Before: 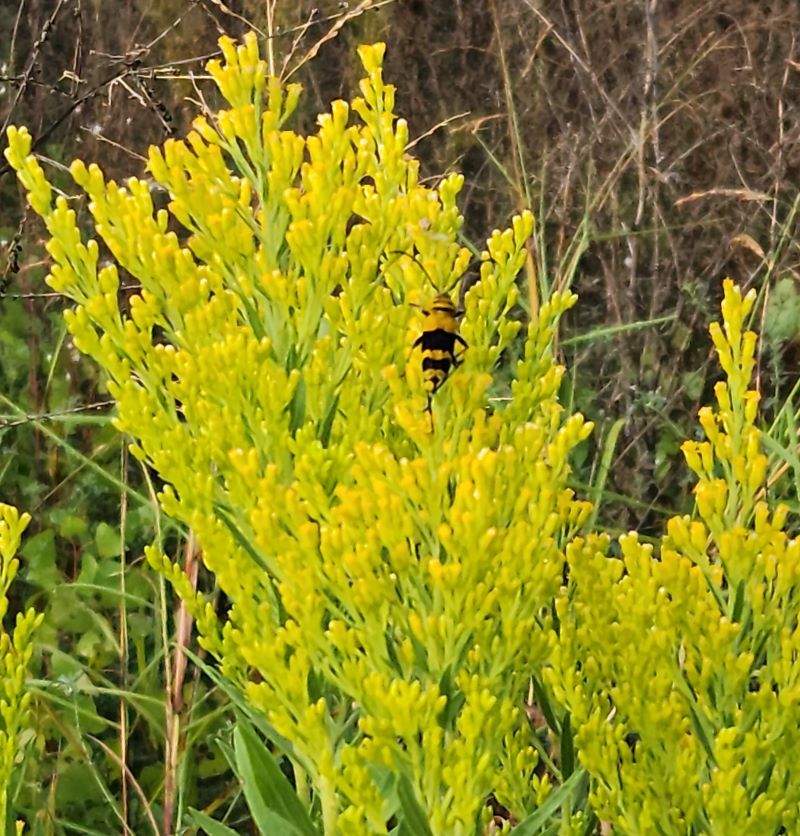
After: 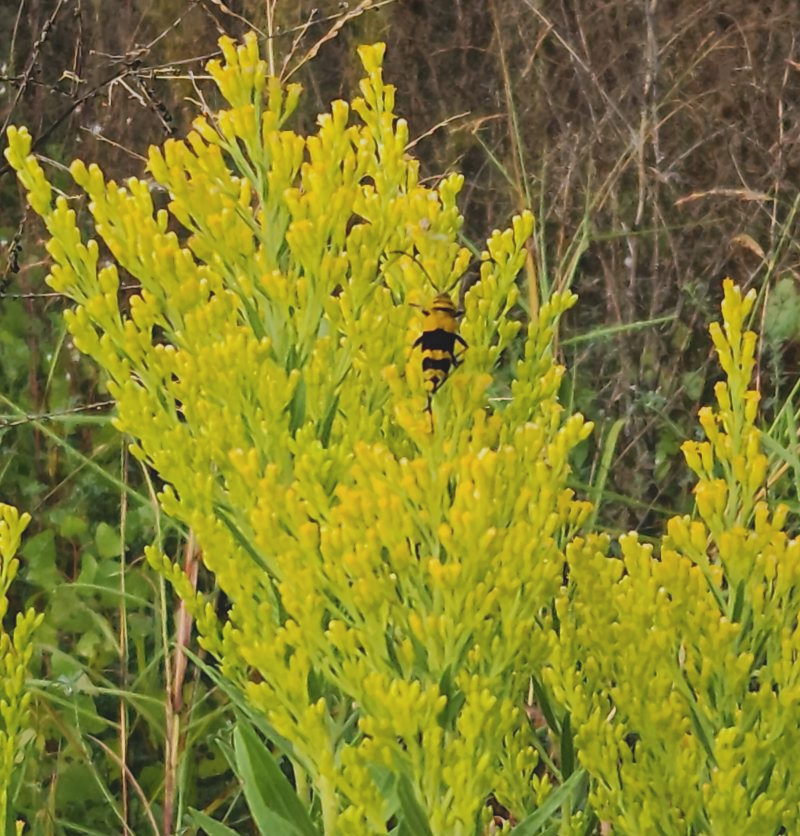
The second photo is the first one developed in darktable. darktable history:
local contrast: highlights 67%, shadows 69%, detail 84%, midtone range 0.324
contrast brightness saturation: contrast -0.081, brightness -0.033, saturation -0.112
